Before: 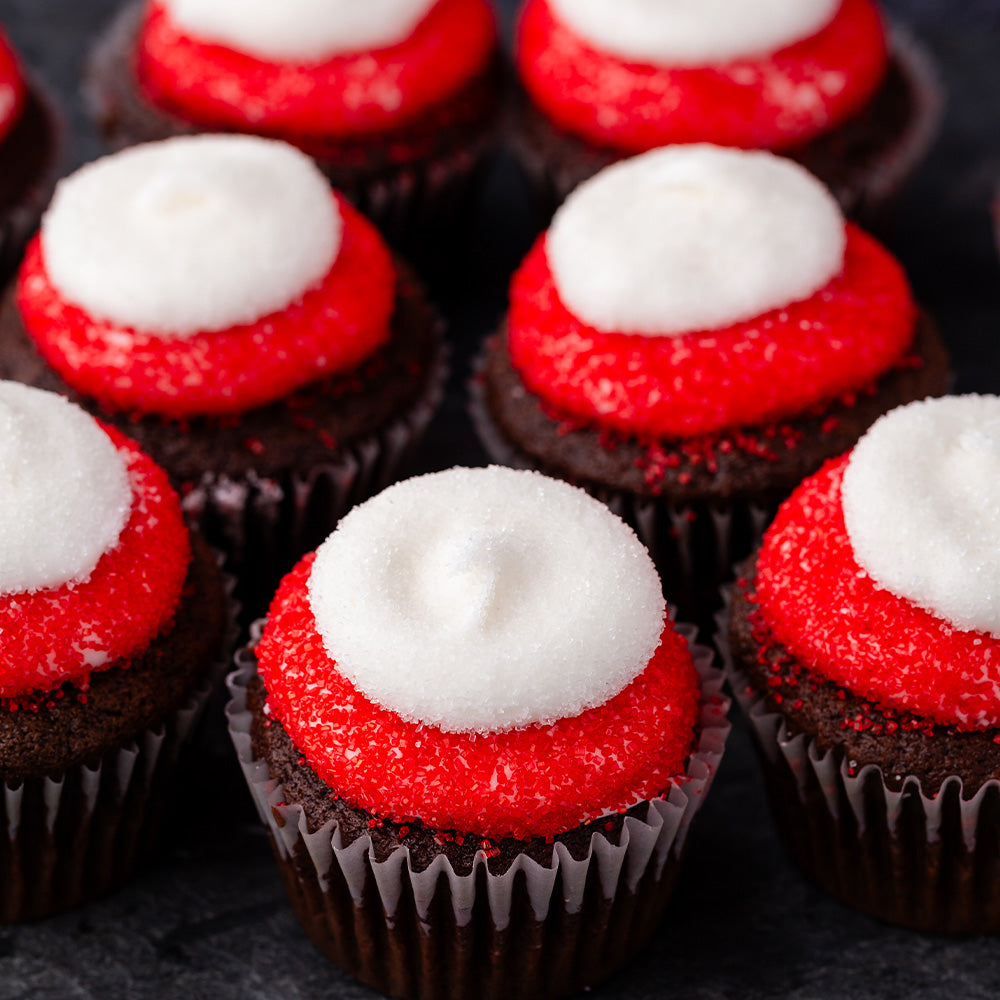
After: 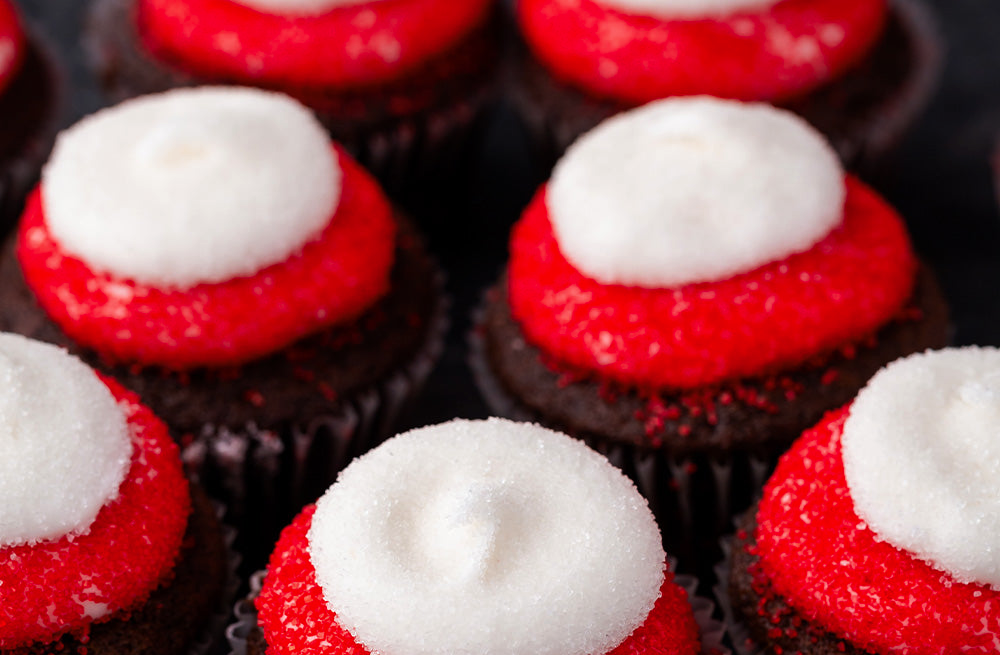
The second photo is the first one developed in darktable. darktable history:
tone curve: curves: ch0 [(0, 0) (0.405, 0.351) (1, 1)], preserve colors none
crop and rotate: top 4.865%, bottom 29.564%
